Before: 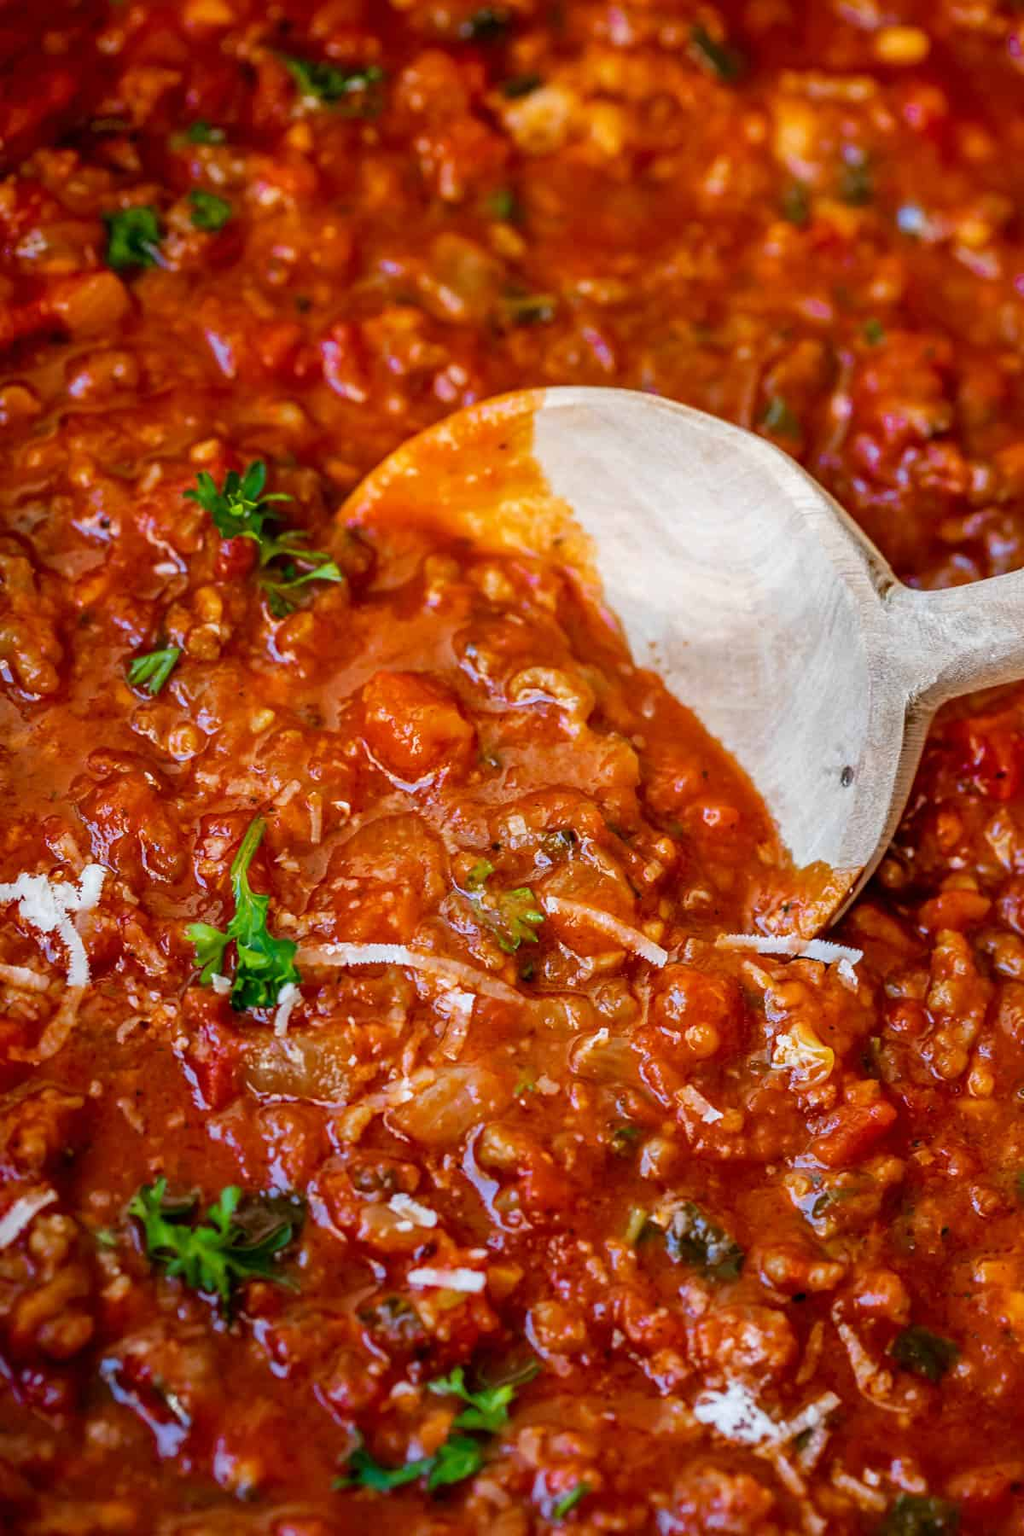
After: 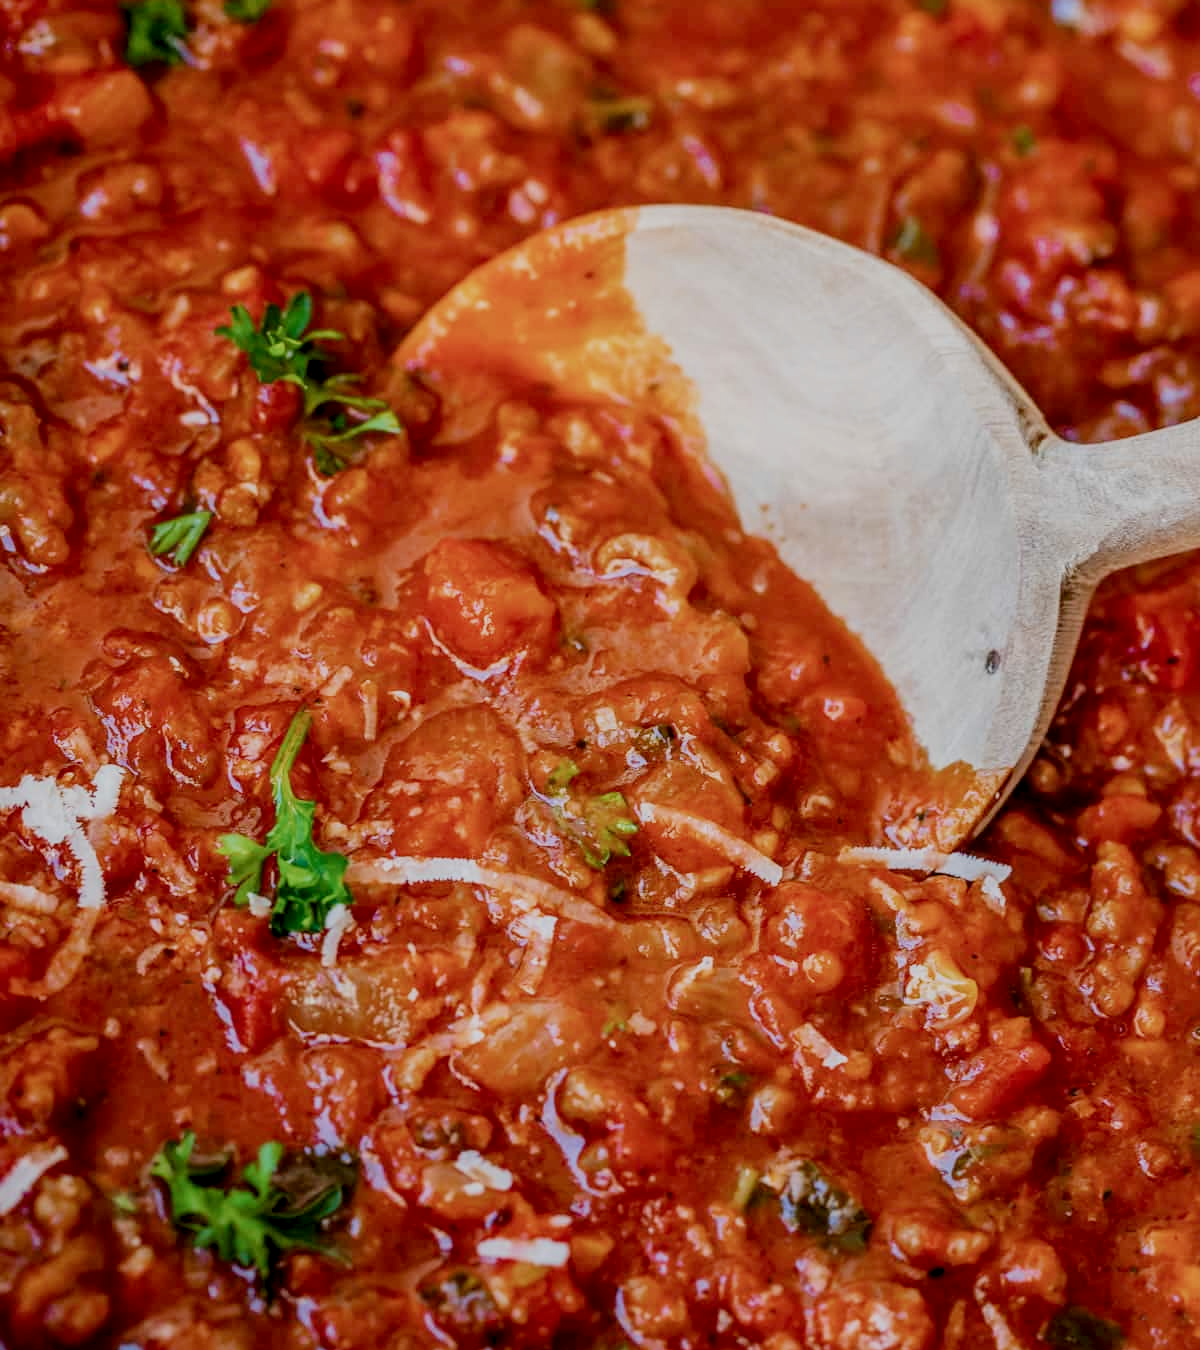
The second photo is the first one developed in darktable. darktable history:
white balance: emerald 1
exposure: compensate highlight preservation false
local contrast: detail 130%
sigmoid: contrast 1.05, skew -0.15
velvia: on, module defaults
crop: top 13.819%, bottom 11.169%
